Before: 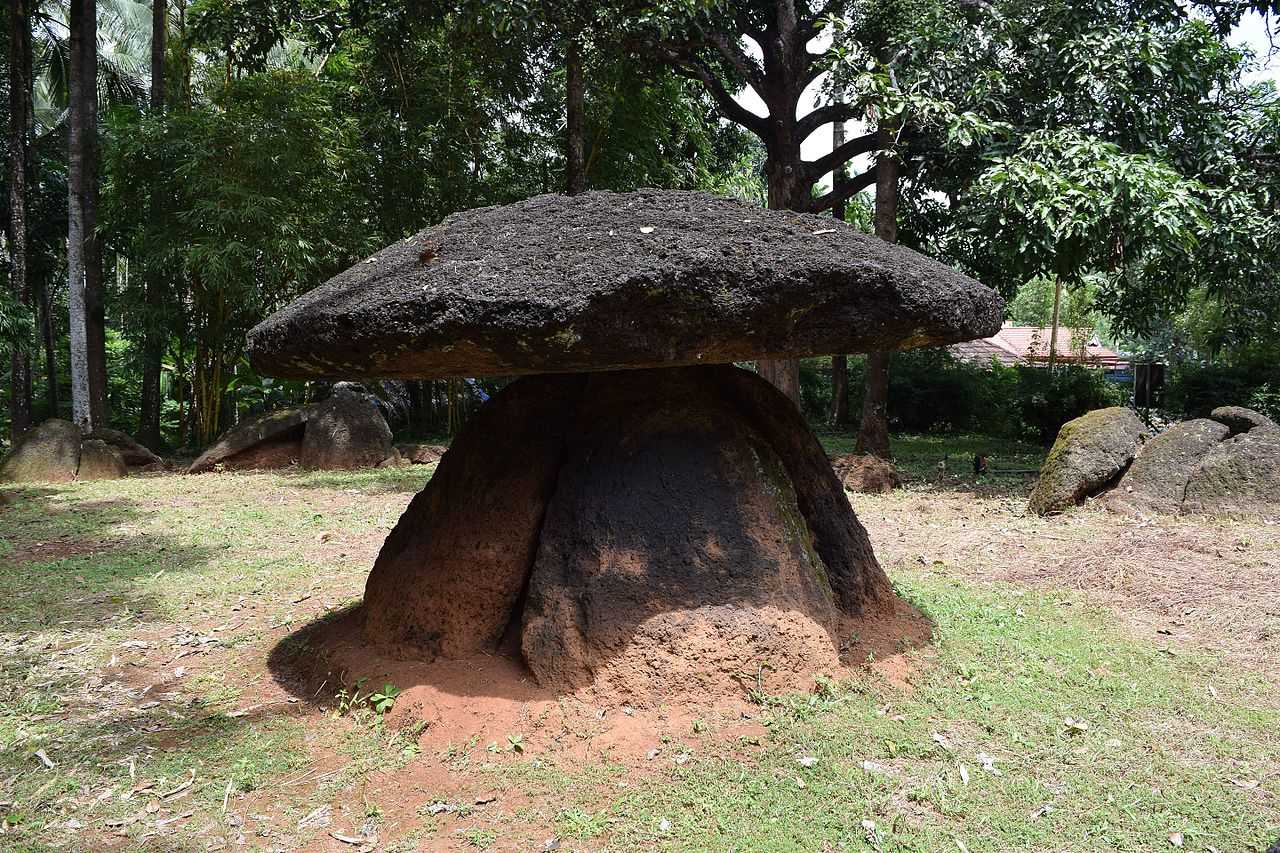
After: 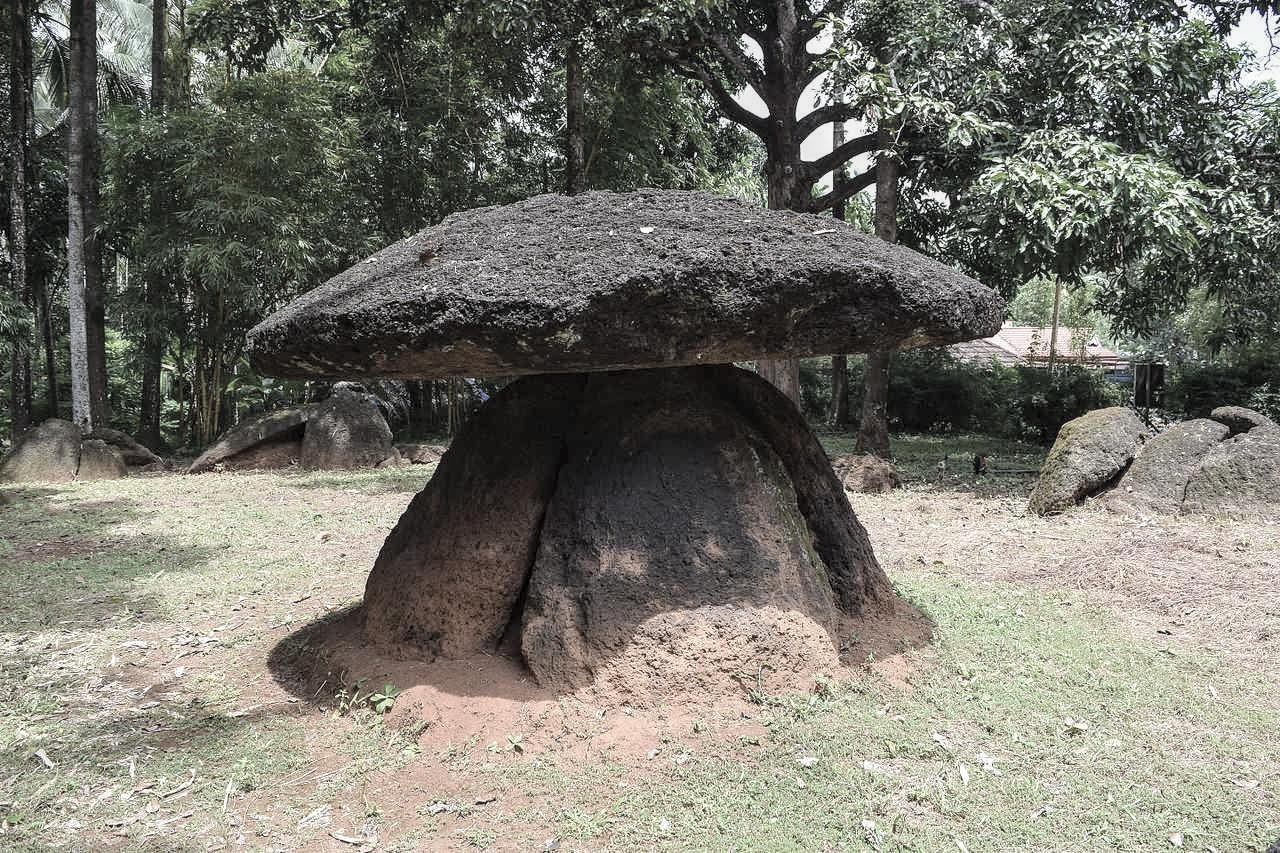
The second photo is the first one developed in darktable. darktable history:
white balance: emerald 1
local contrast: on, module defaults
contrast brightness saturation: brightness 0.18, saturation -0.5
